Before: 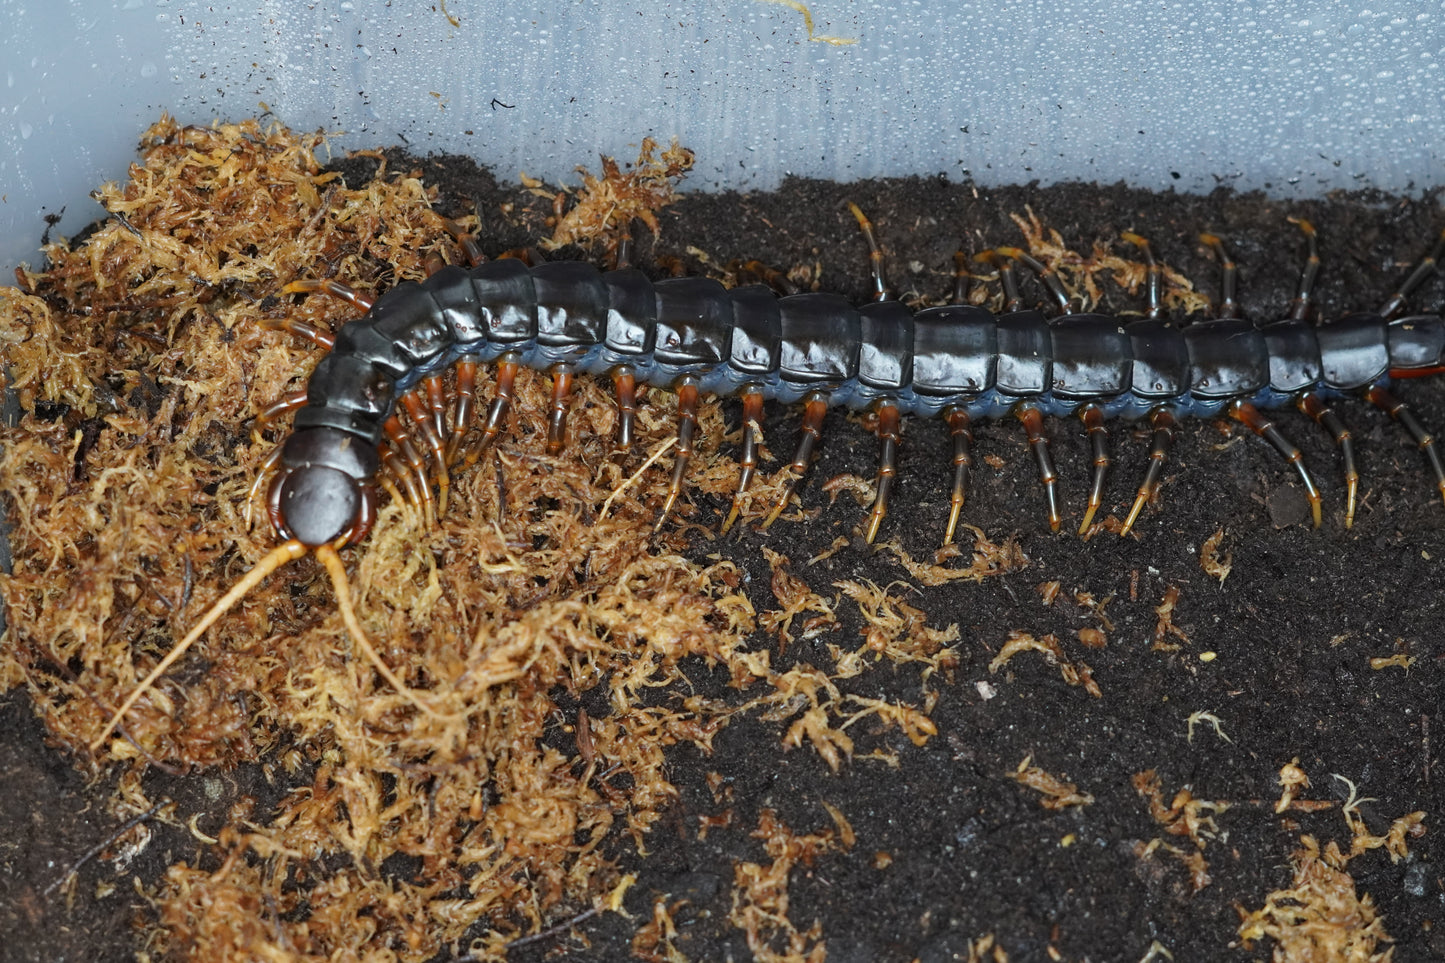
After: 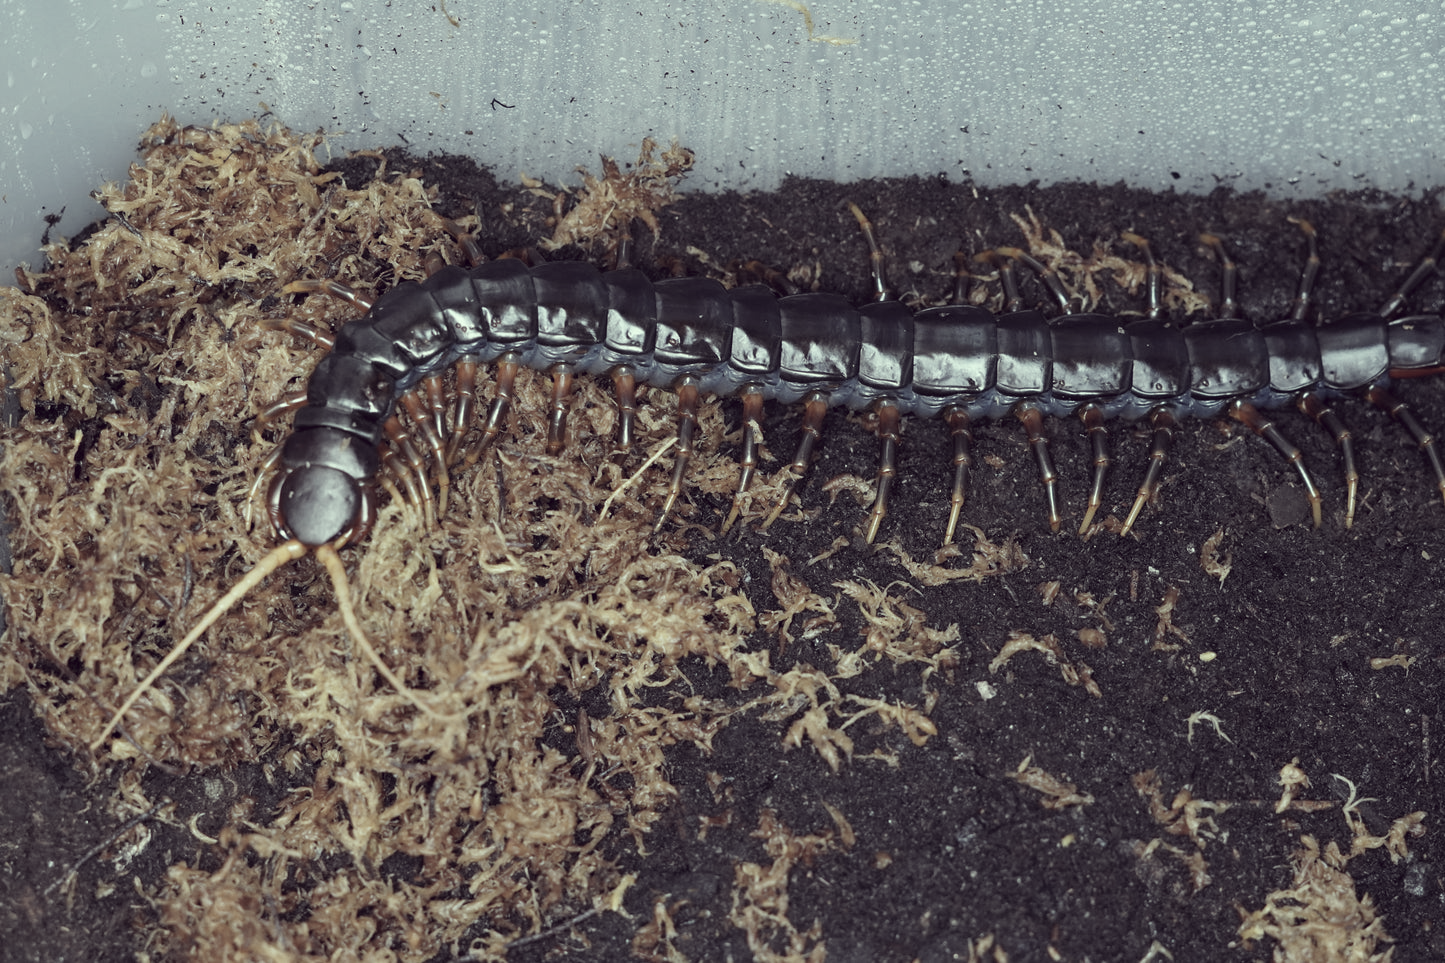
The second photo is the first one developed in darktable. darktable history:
color correction: highlights a* -20.78, highlights b* 20.72, shadows a* 19.51, shadows b* -20.44, saturation 0.403
